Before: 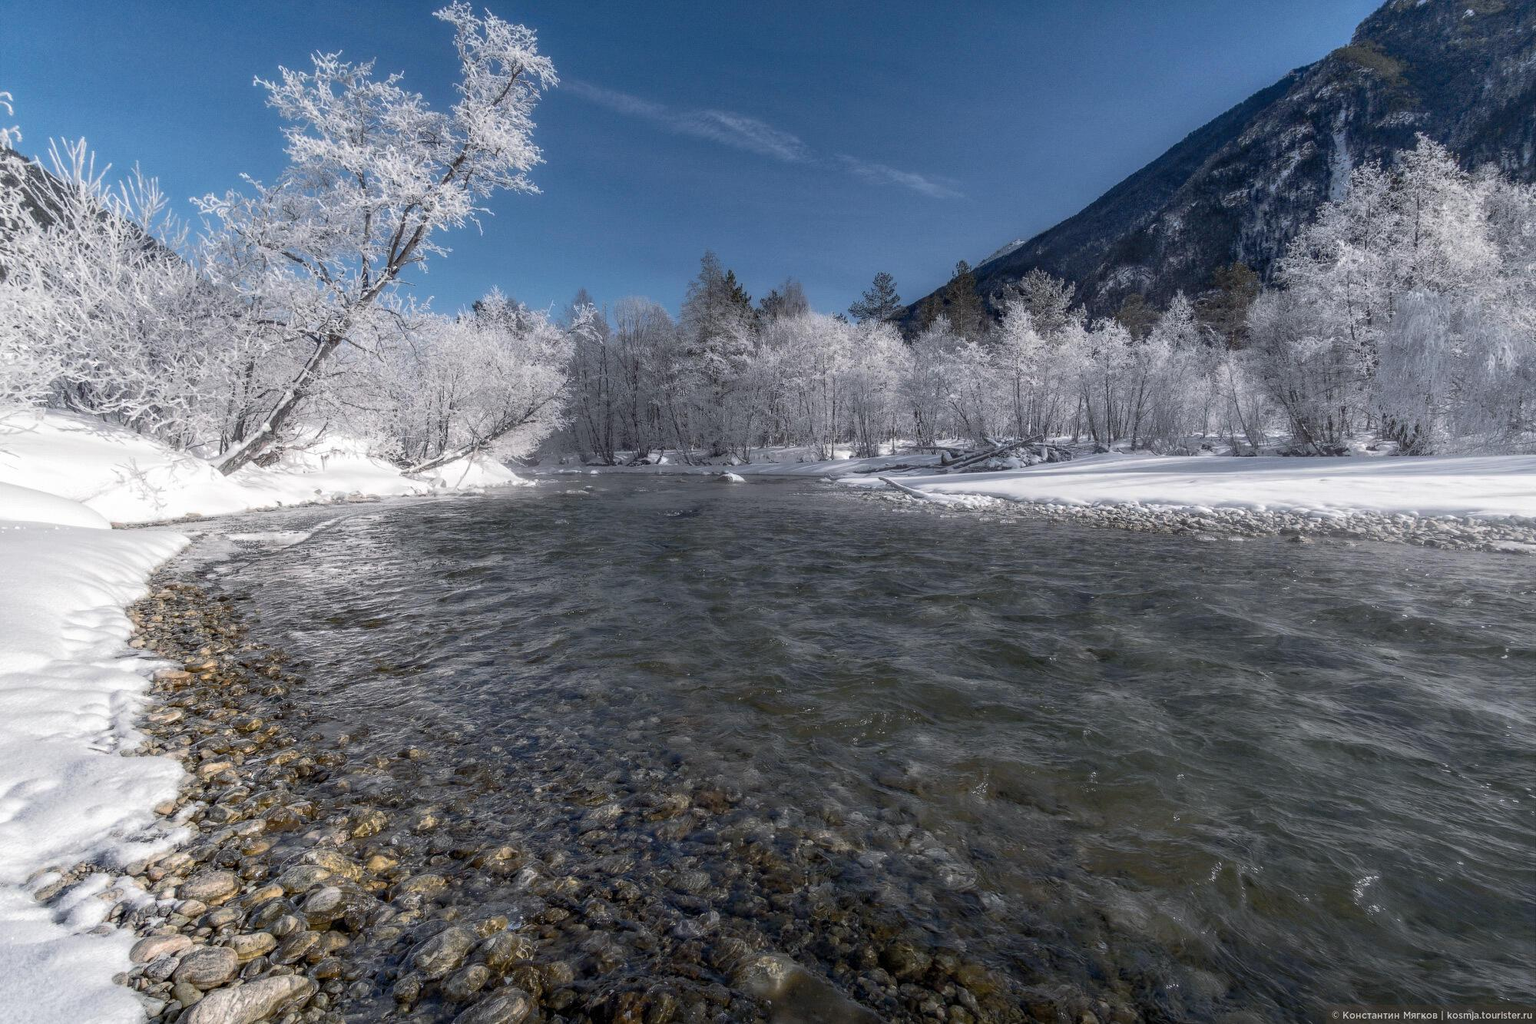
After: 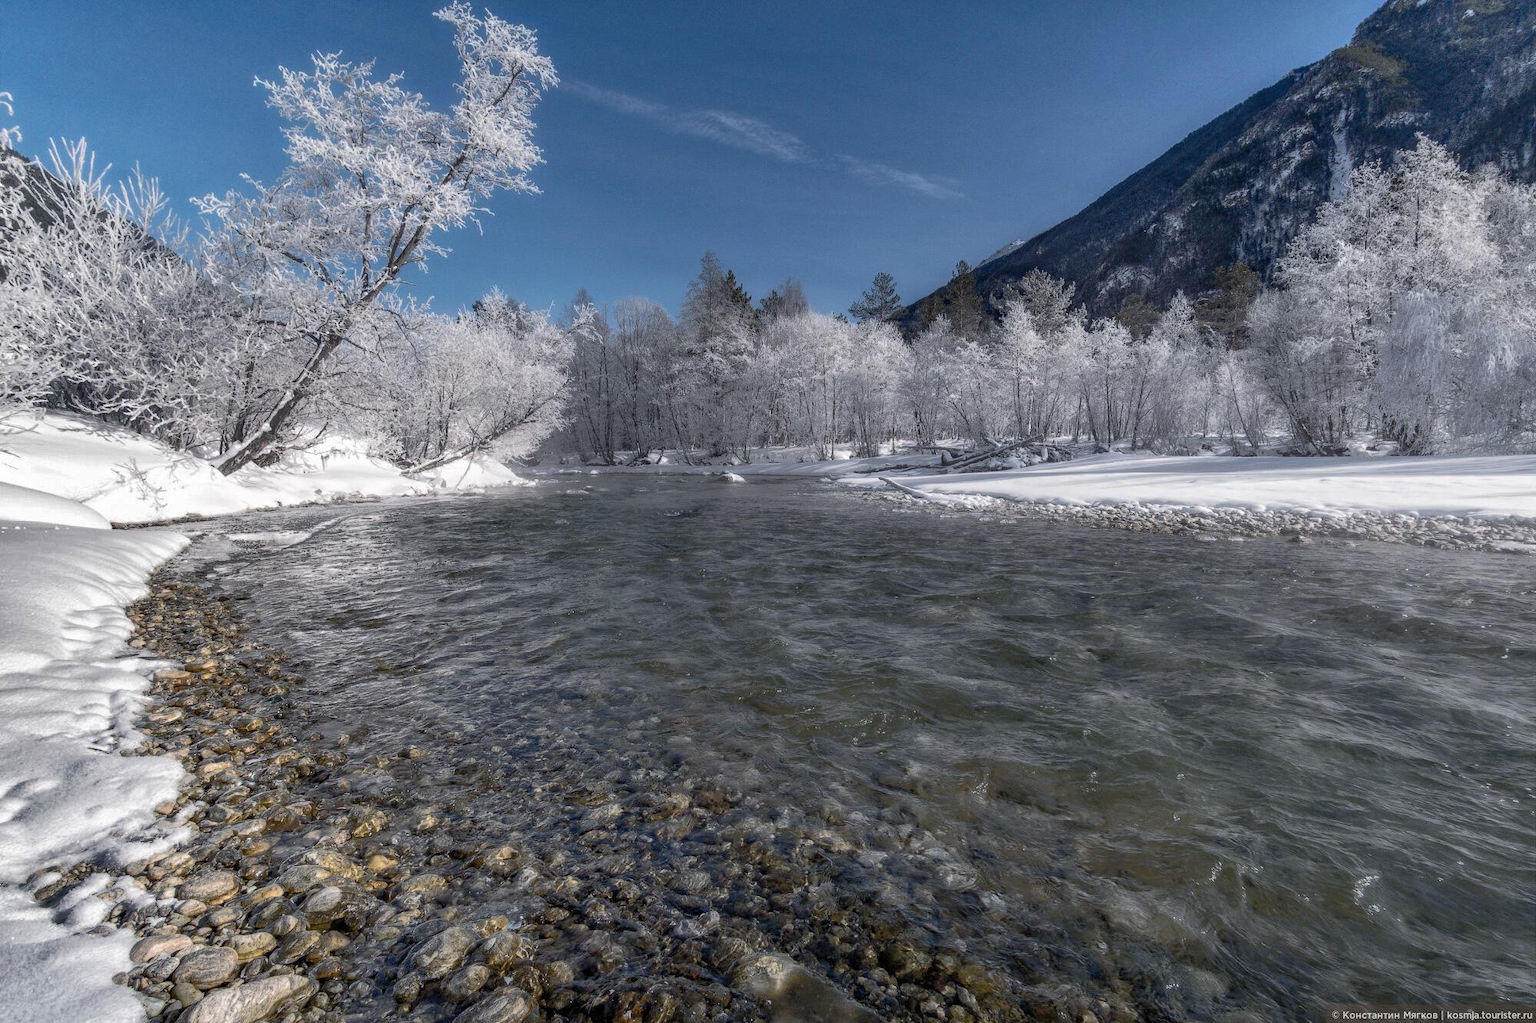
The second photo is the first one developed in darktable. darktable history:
shadows and highlights: radius 108.52, shadows 44.07, highlights -67.8, low approximation 0.01, soften with gaussian
exposure: exposure 0 EV, compensate highlight preservation false
